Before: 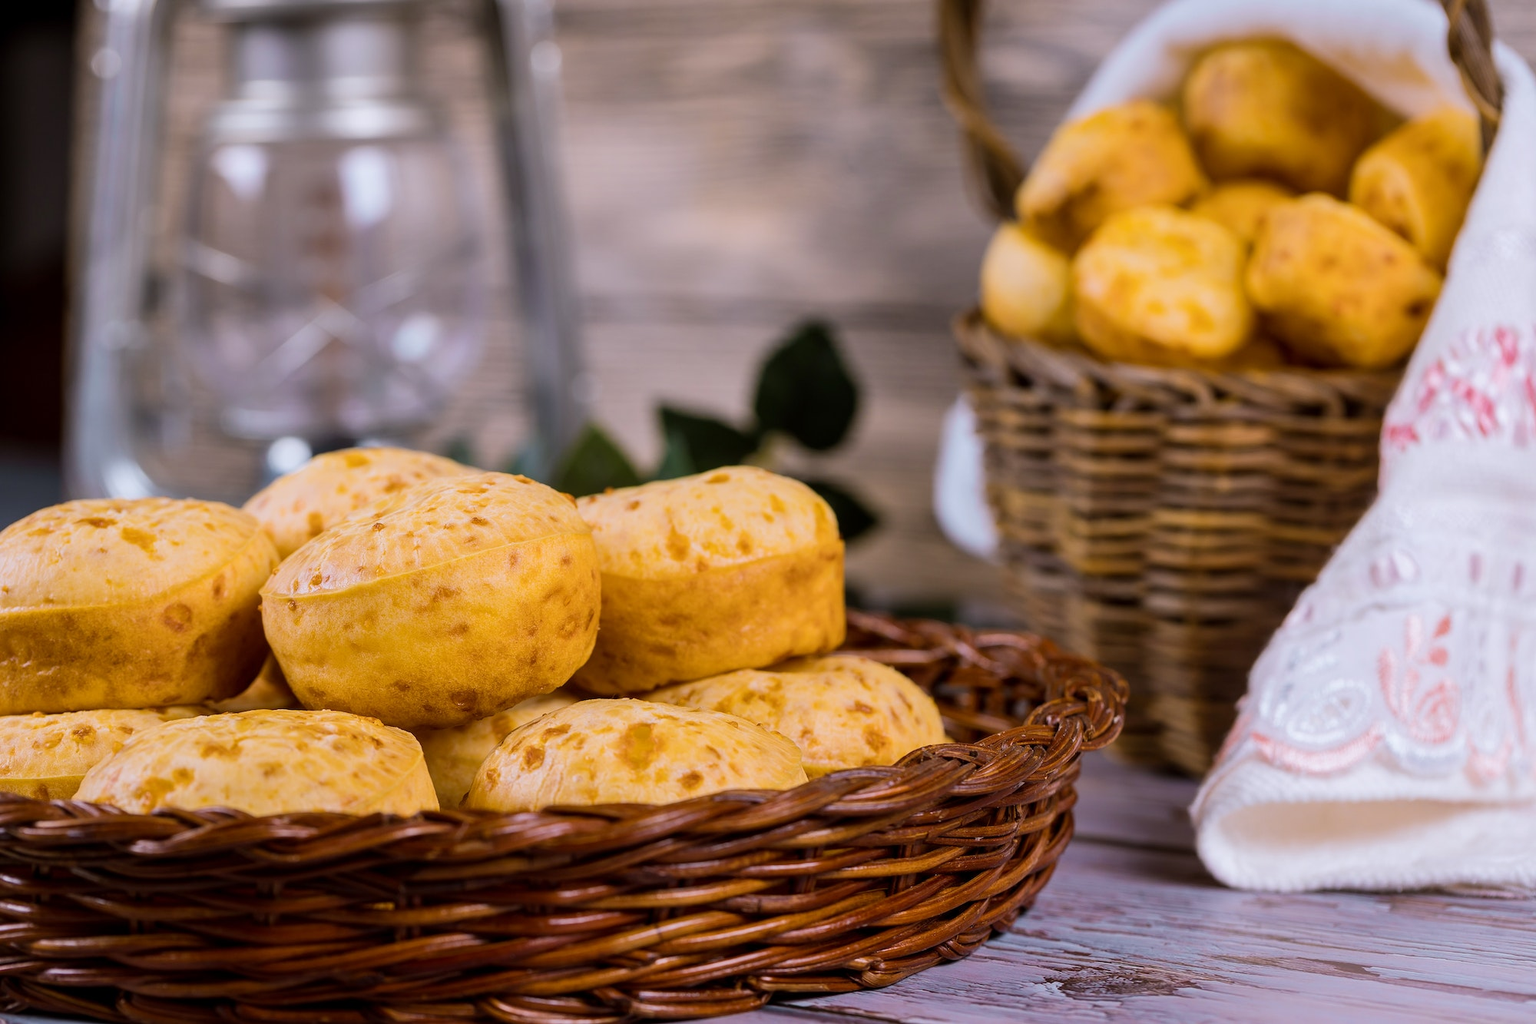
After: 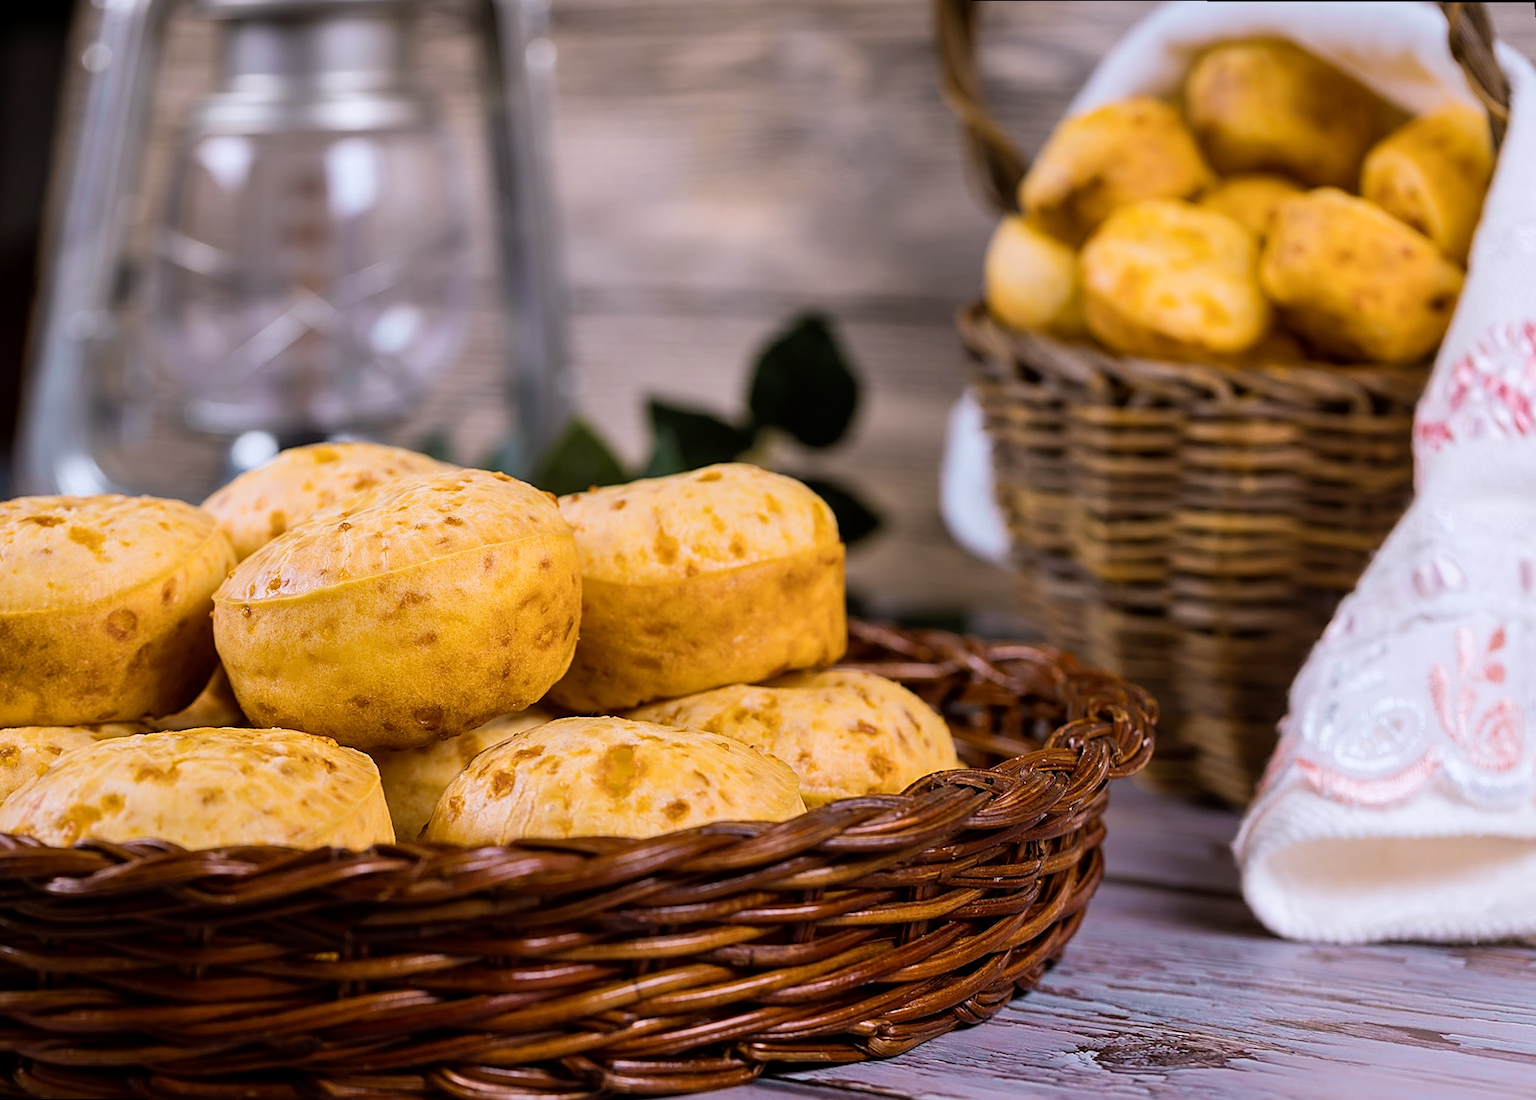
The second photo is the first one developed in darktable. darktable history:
rgb curve: curves: ch0 [(0, 0) (0.078, 0.051) (0.929, 0.956) (1, 1)], compensate middle gray true
sharpen: on, module defaults
rotate and perspective: rotation 0.215°, lens shift (vertical) -0.139, crop left 0.069, crop right 0.939, crop top 0.002, crop bottom 0.996
